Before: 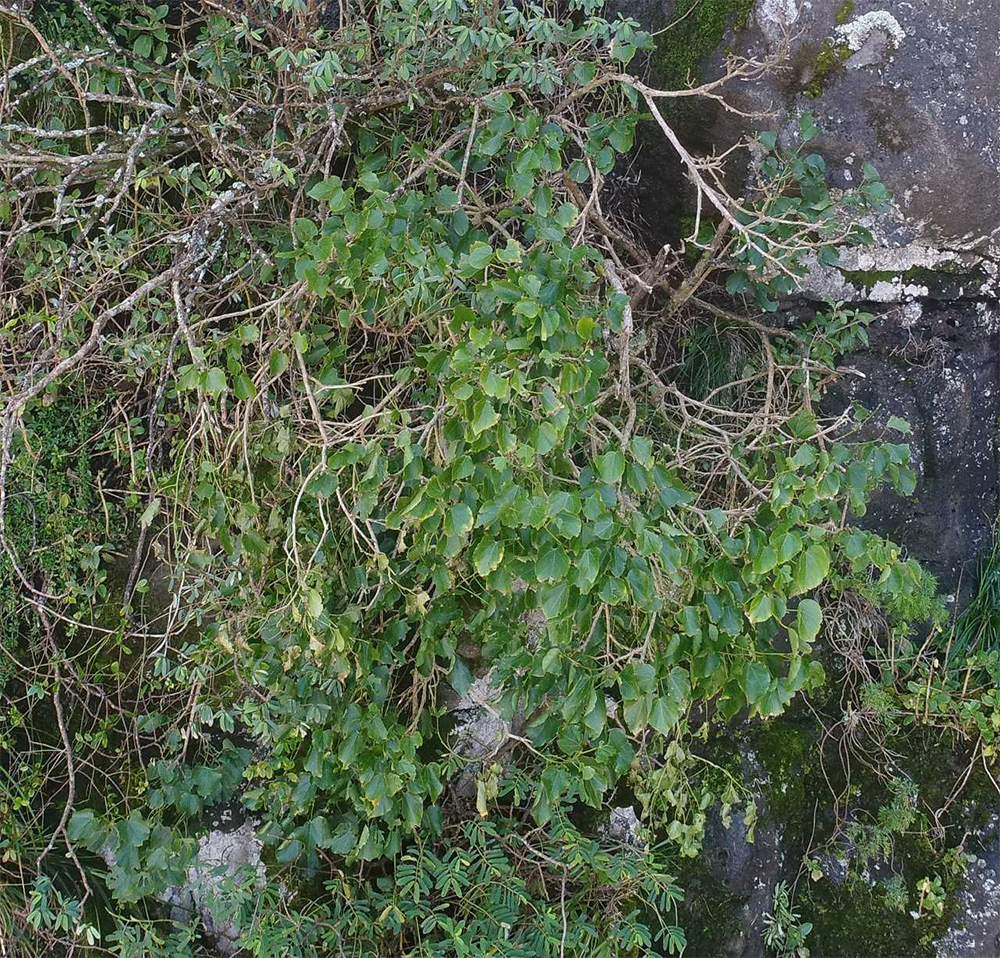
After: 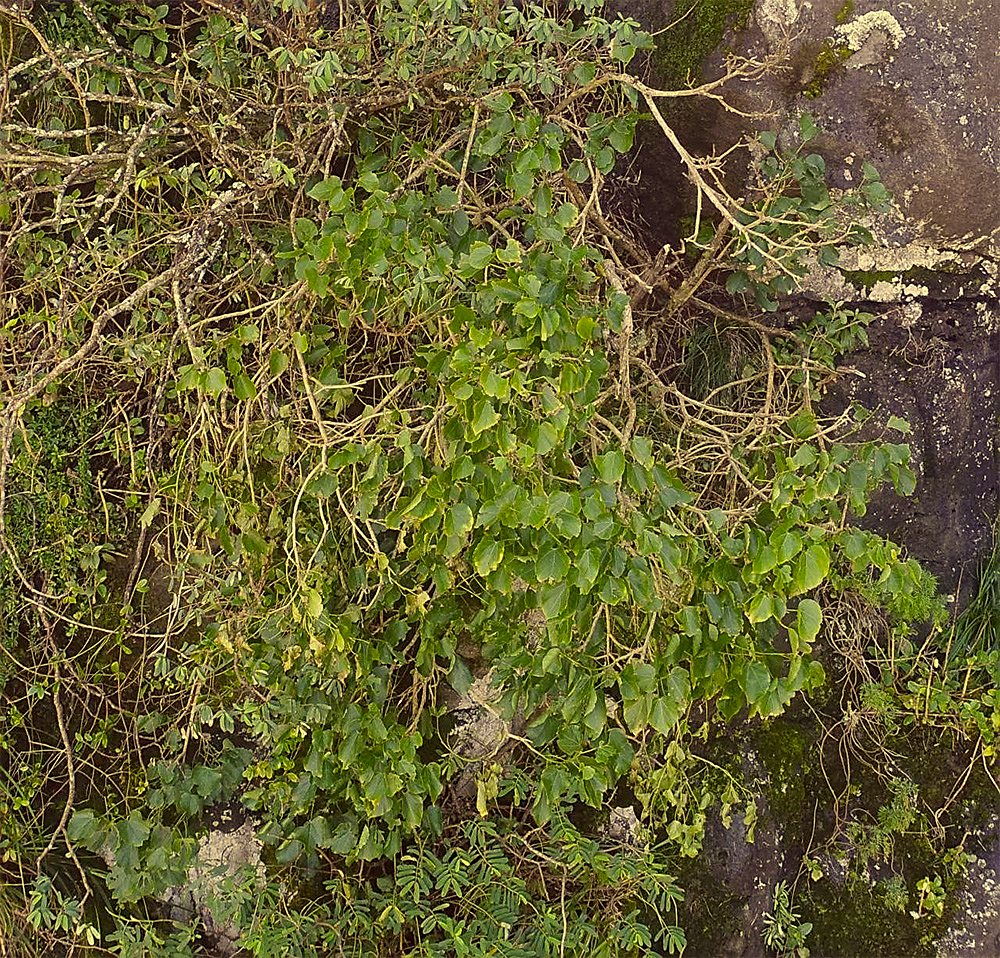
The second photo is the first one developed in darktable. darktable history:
color correction: highlights a* -0.482, highlights b* 40, shadows a* 9.8, shadows b* -0.161
sharpen: amount 0.55
